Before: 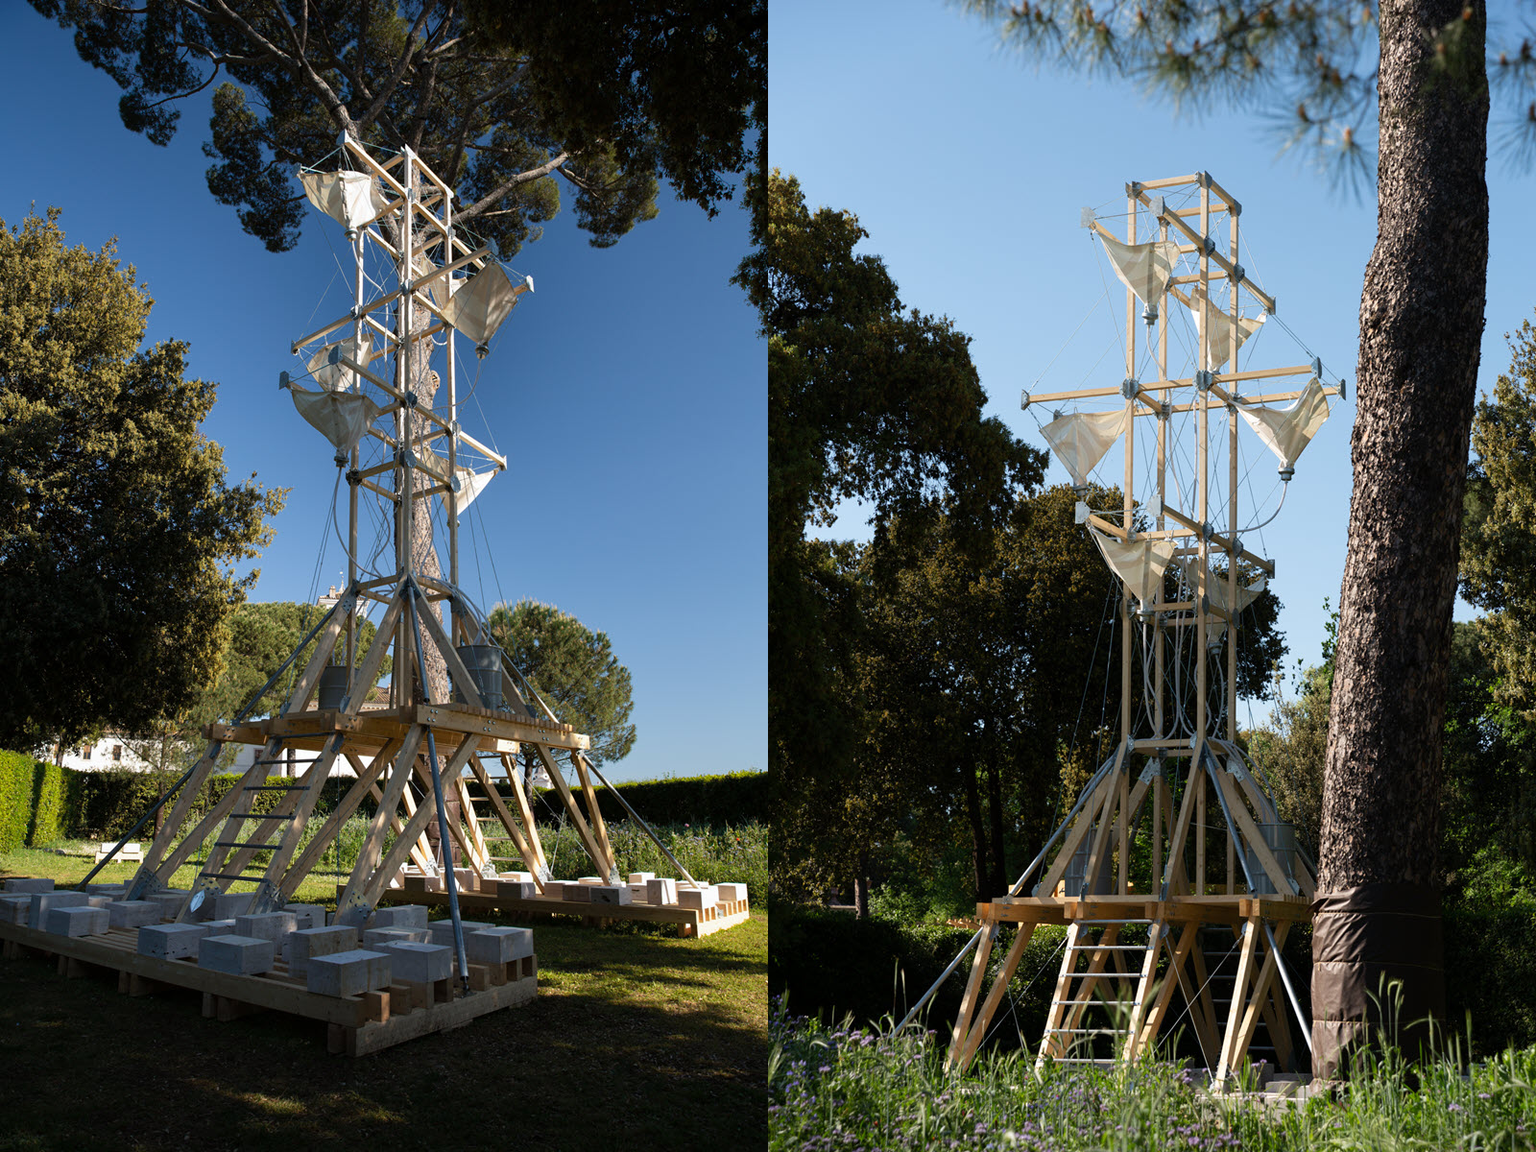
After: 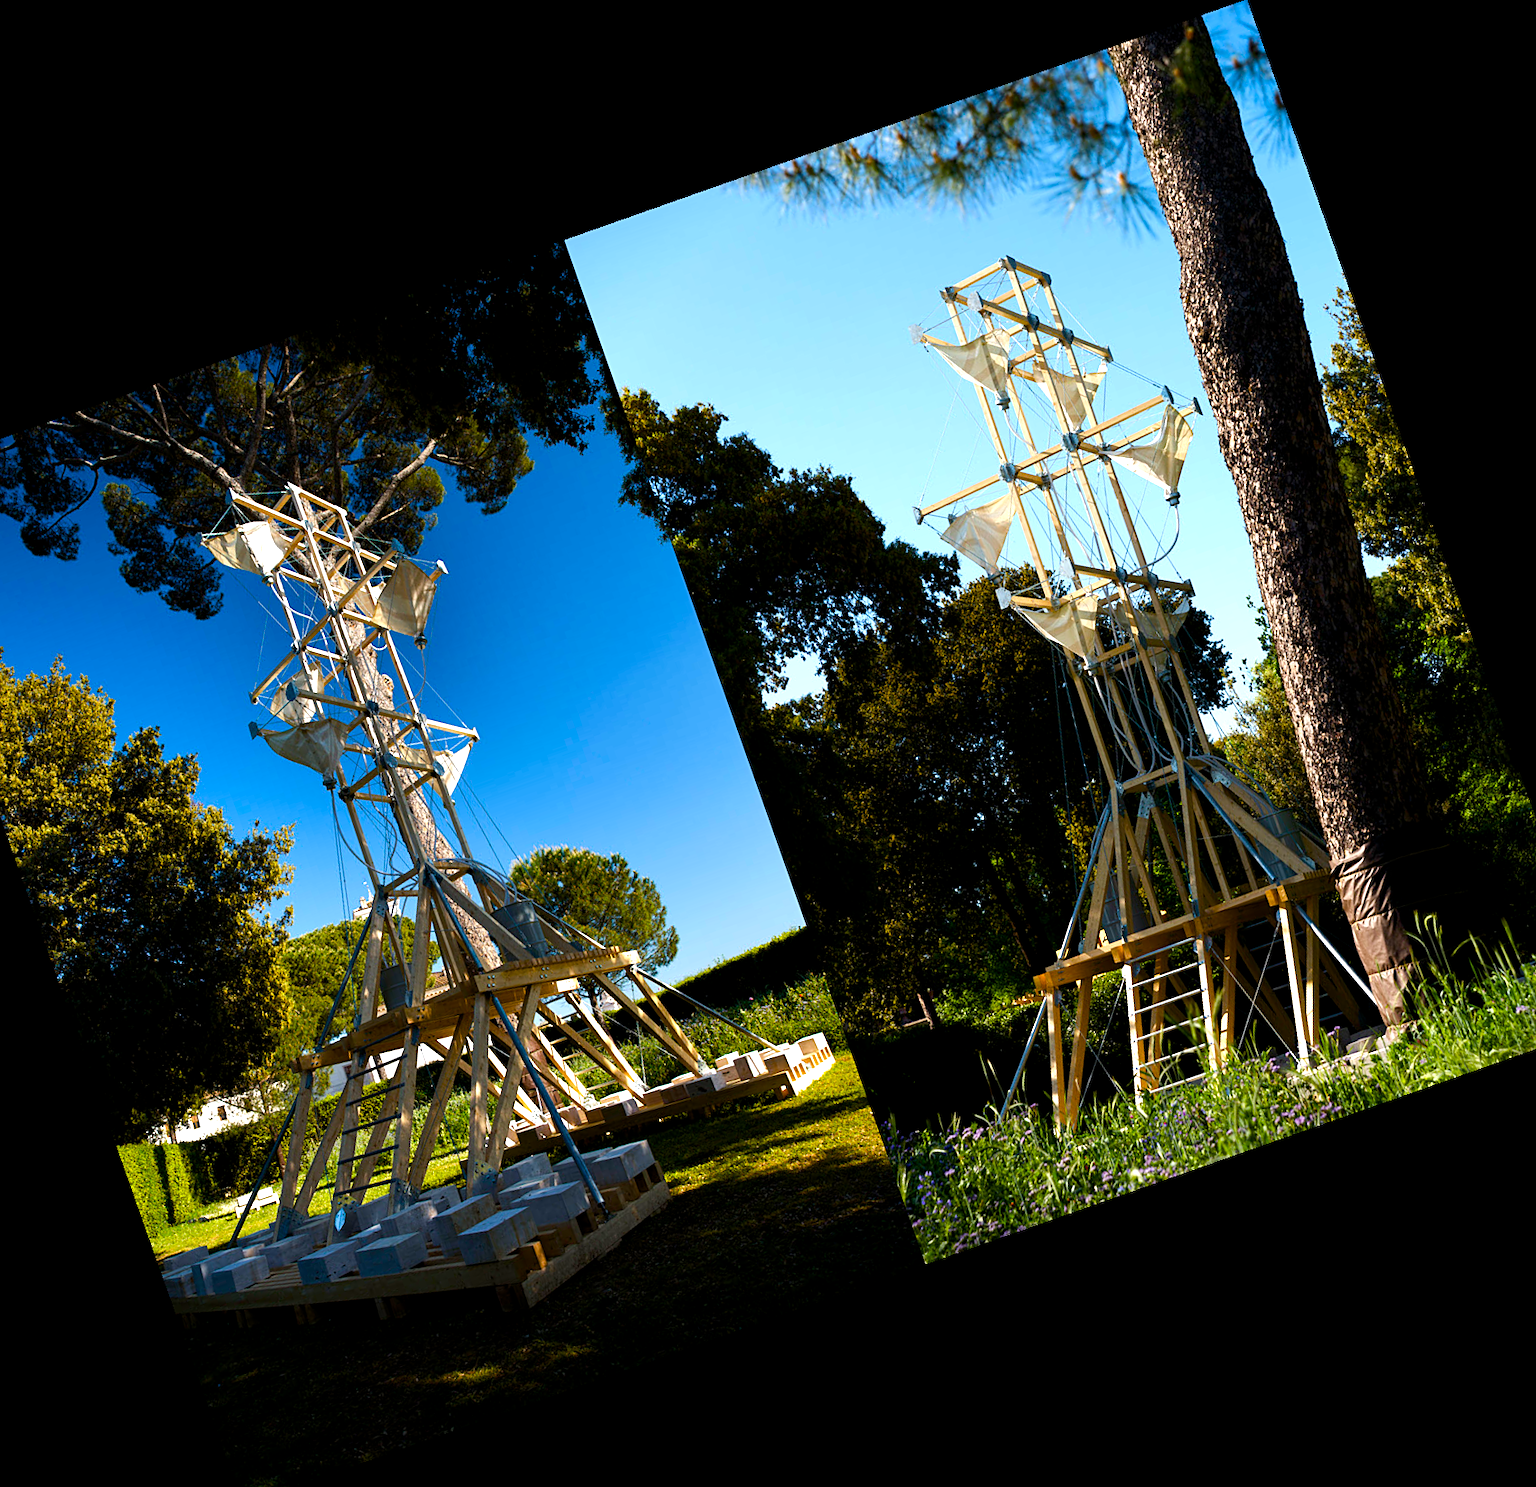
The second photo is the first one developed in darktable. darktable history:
sharpen: amount 0.2
color balance rgb: global offset › luminance -0.37%, perceptual saturation grading › highlights -17.77%, perceptual saturation grading › mid-tones 33.1%, perceptual saturation grading › shadows 50.52%, perceptual brilliance grading › highlights 20%, perceptual brilliance grading › mid-tones 20%, perceptual brilliance grading › shadows -20%, global vibrance 50%
exposure: compensate highlight preservation false
crop and rotate: angle 19.43°, left 6.812%, right 4.125%, bottom 1.087%
